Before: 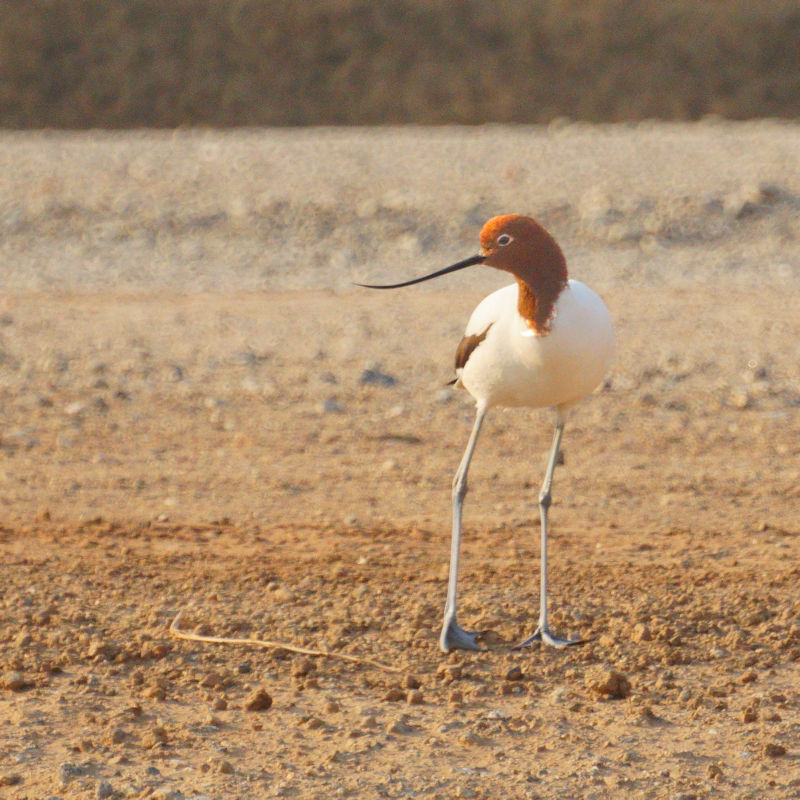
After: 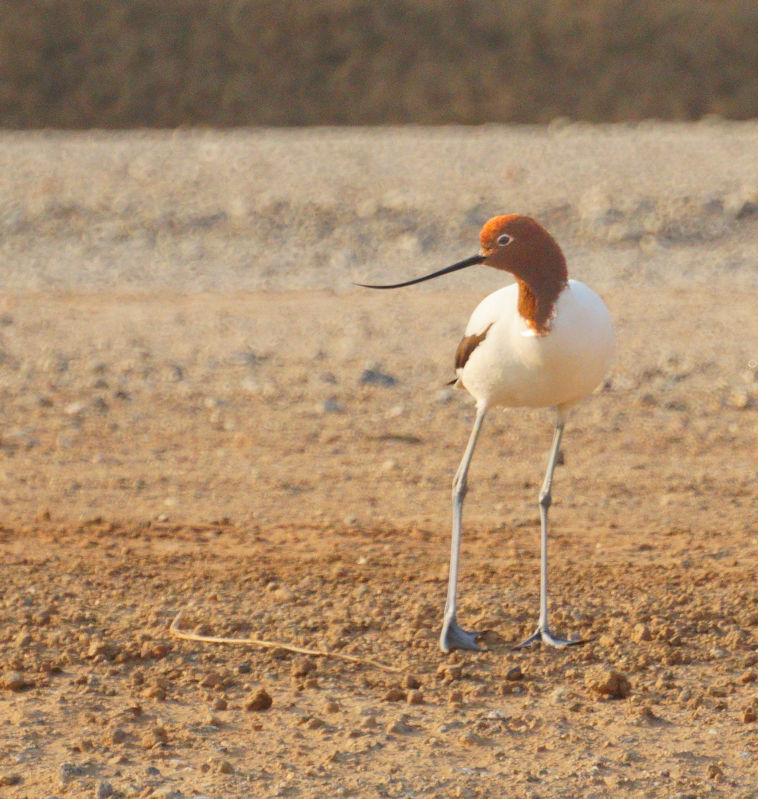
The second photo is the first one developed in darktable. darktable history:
crop and rotate: right 5.167%
white balance: red 1, blue 1
